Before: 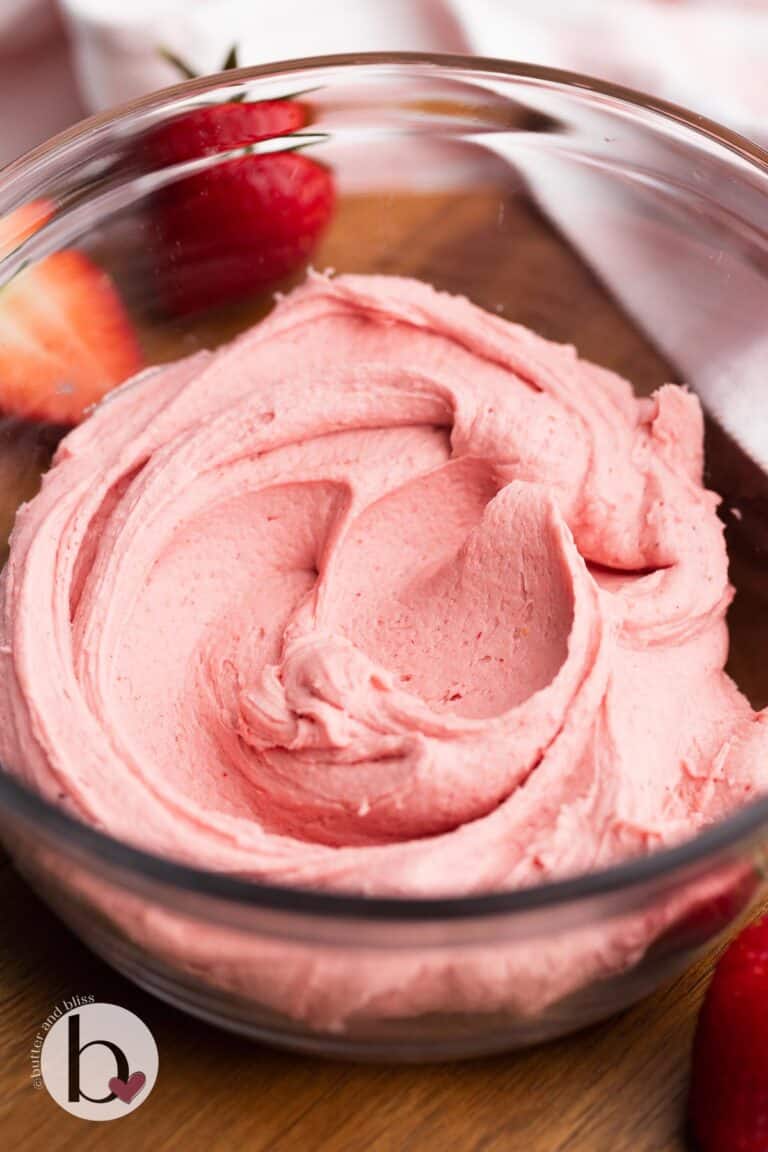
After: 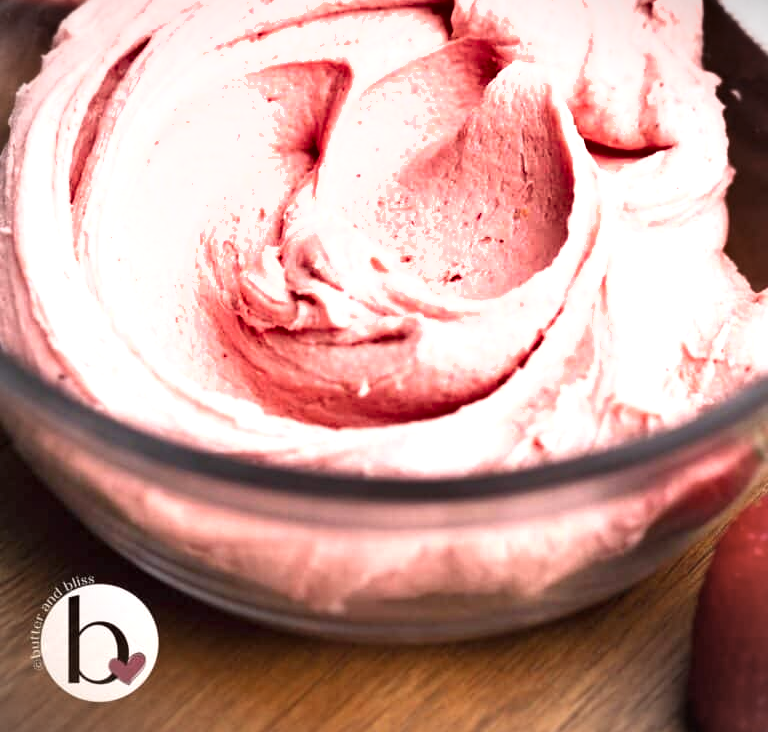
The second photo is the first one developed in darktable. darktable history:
shadows and highlights: soften with gaussian
exposure: black level correction 0, exposure 0.953 EV, compensate exposure bias true, compensate highlight preservation false
crop and rotate: top 36.435%
vignetting: fall-off start 91.19%
color correction: saturation 0.85
